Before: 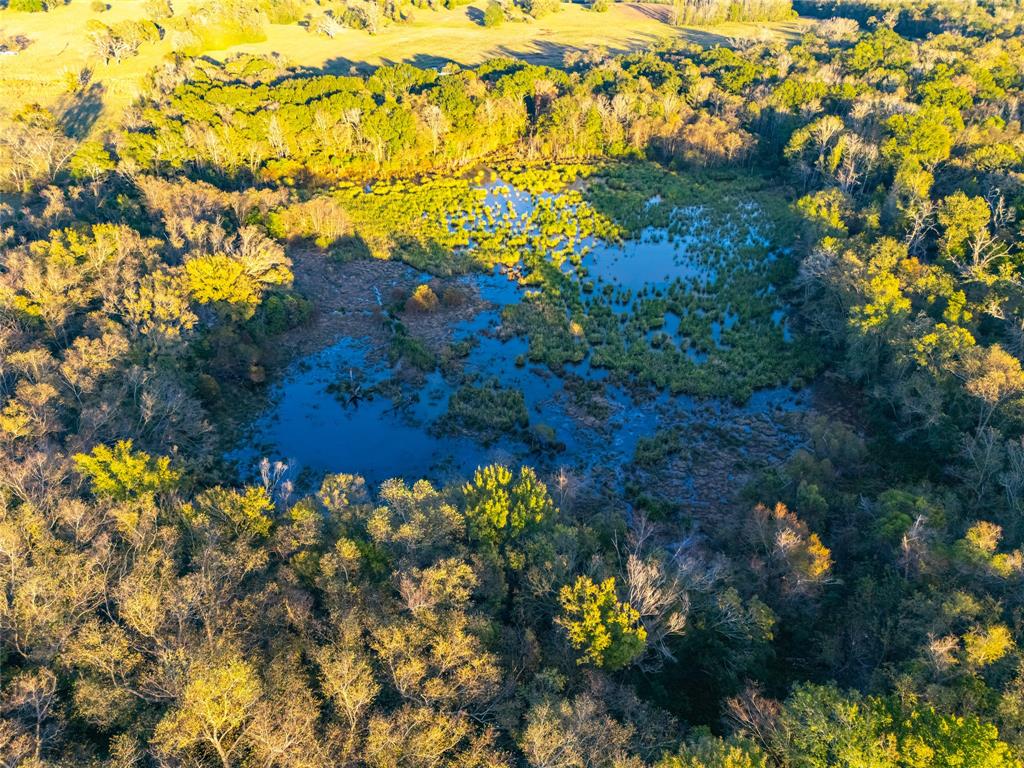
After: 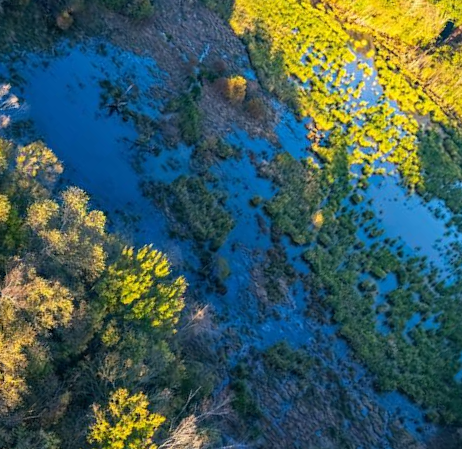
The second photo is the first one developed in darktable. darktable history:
exposure: compensate highlight preservation false
crop and rotate: angle -46.05°, top 16.208%, right 0.861%, bottom 11.604%
